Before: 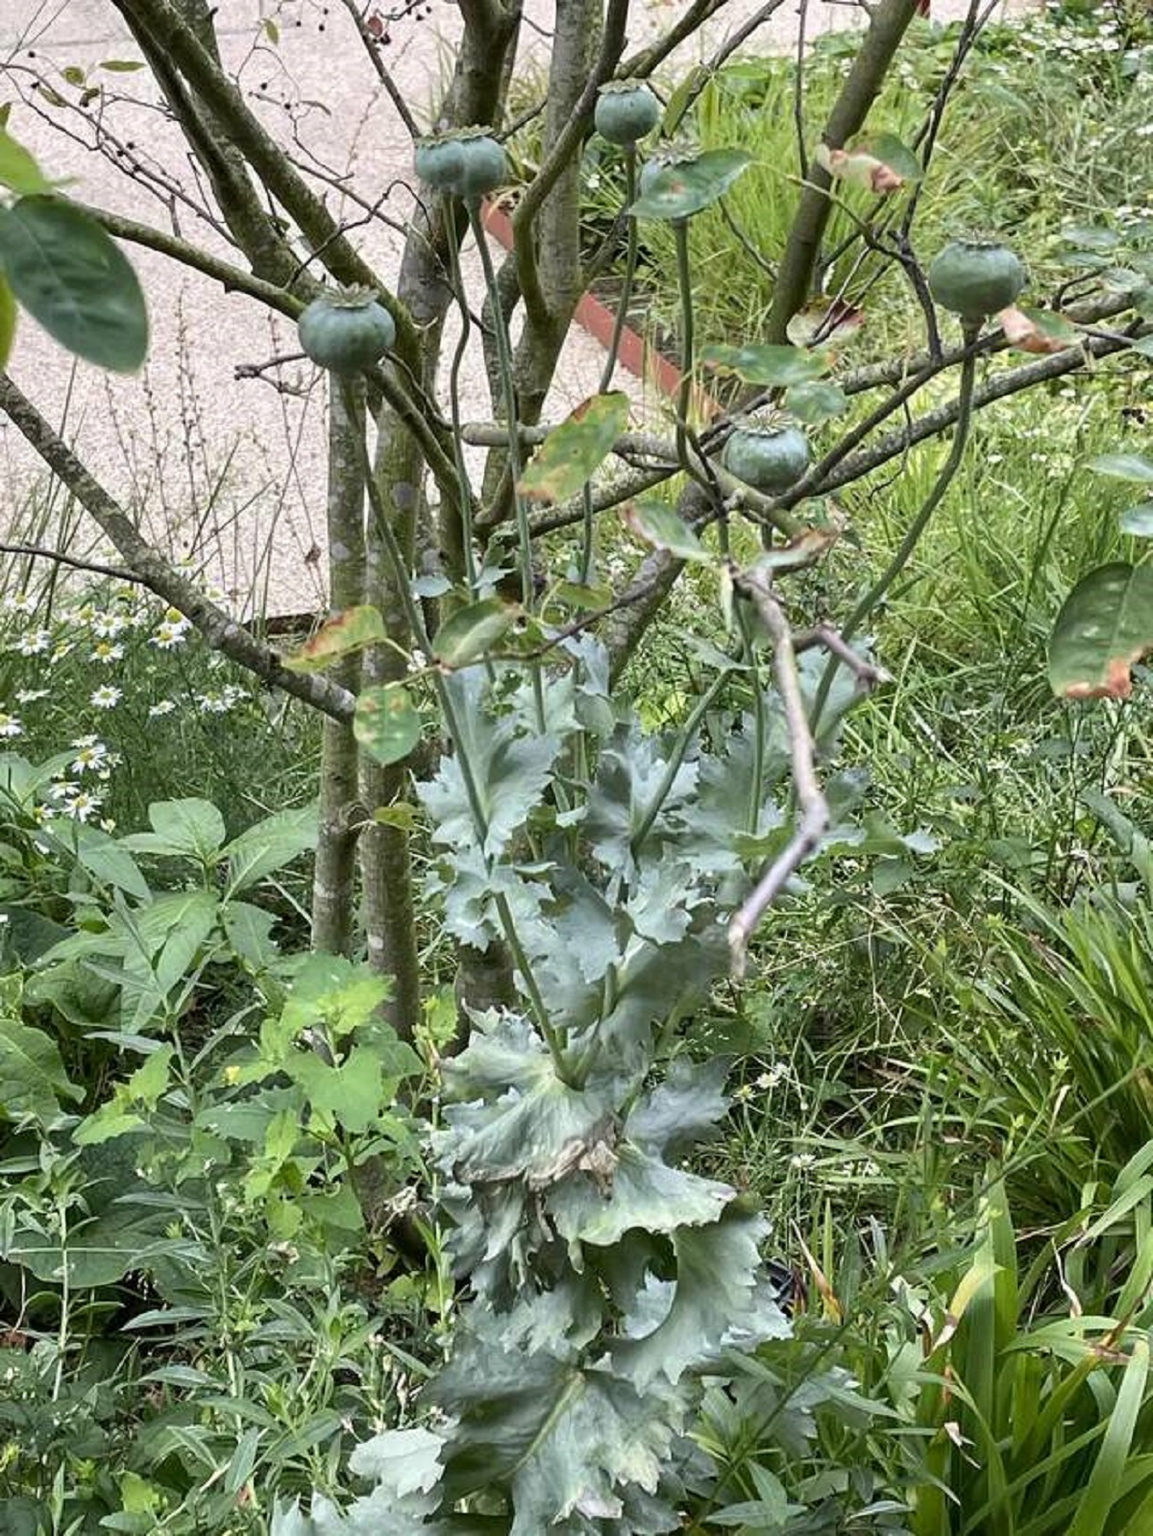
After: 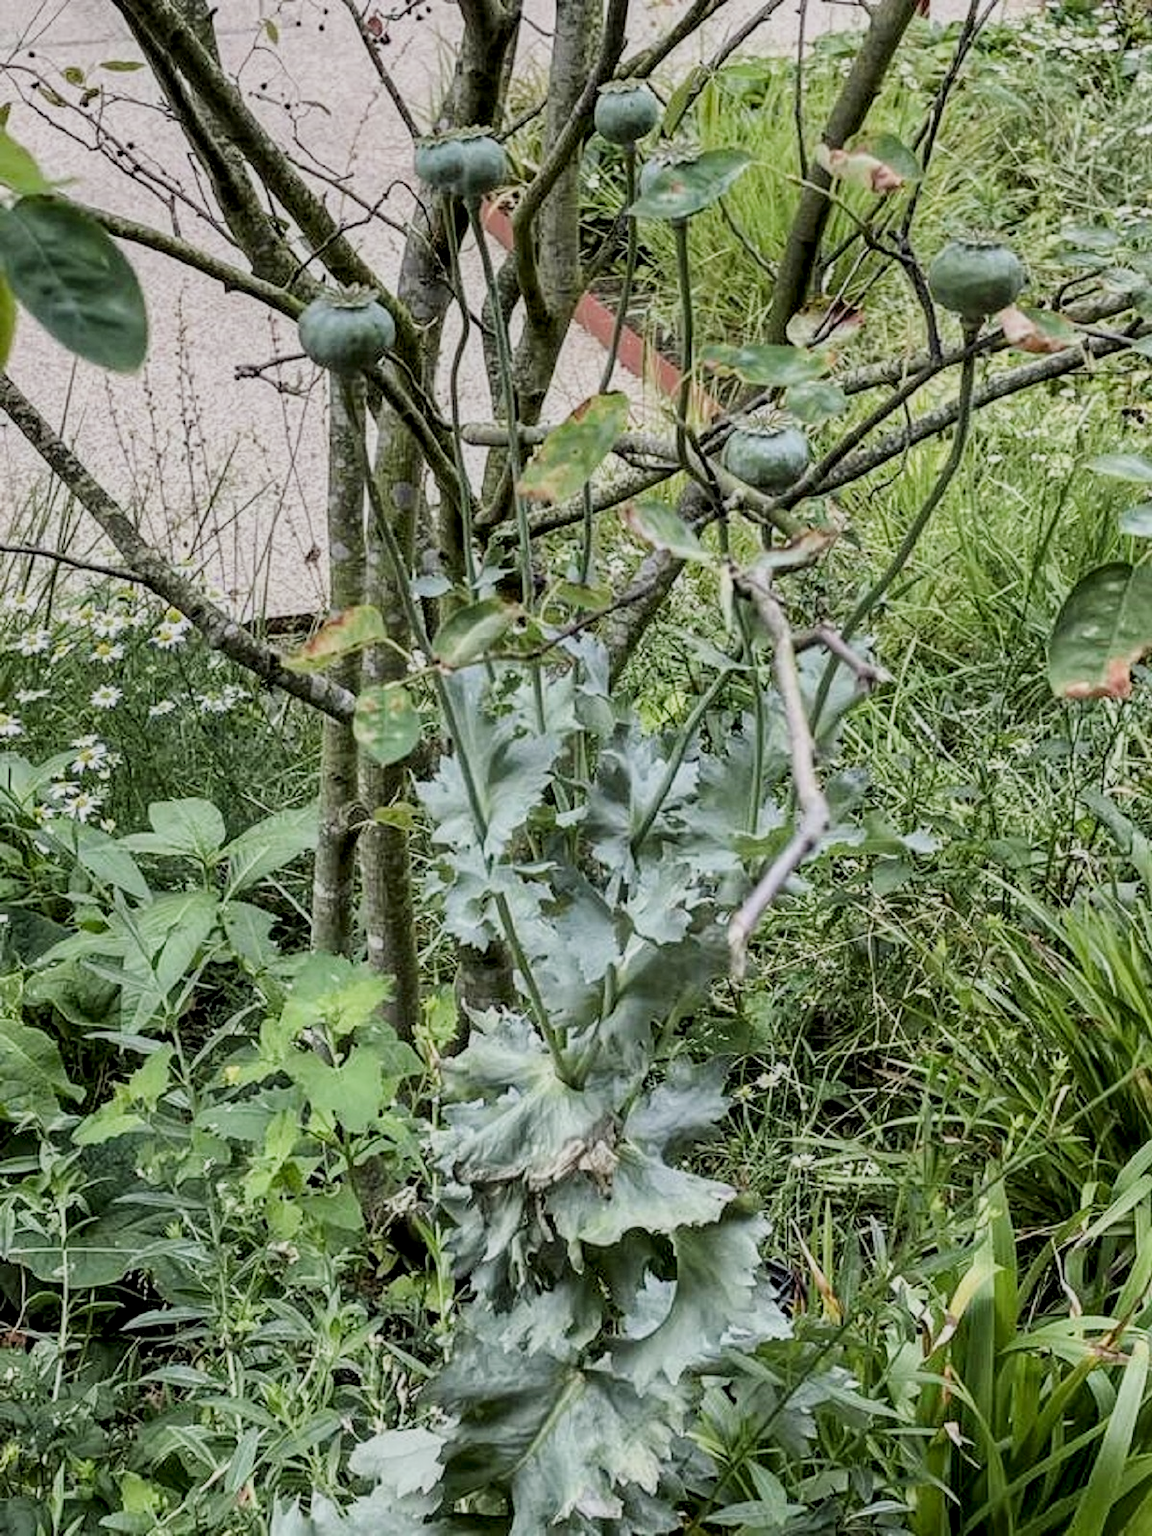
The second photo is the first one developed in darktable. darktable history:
filmic rgb: black relative exposure -7.42 EV, white relative exposure 4.83 EV, hardness 3.4
local contrast: highlights 37%, detail 135%
